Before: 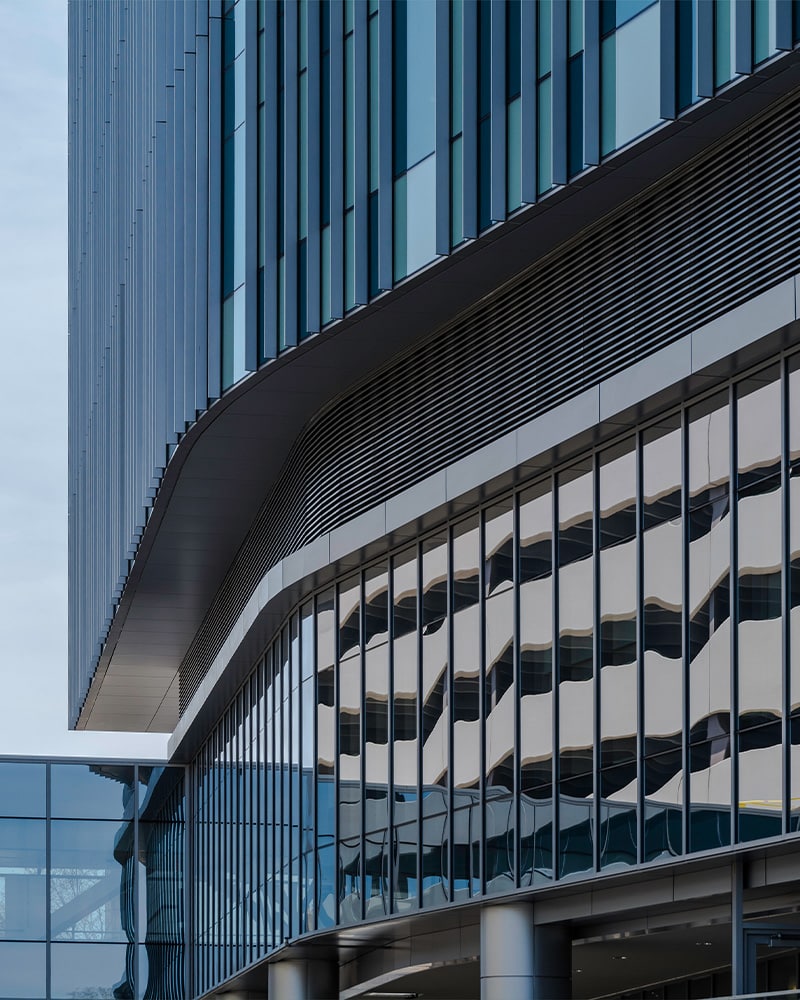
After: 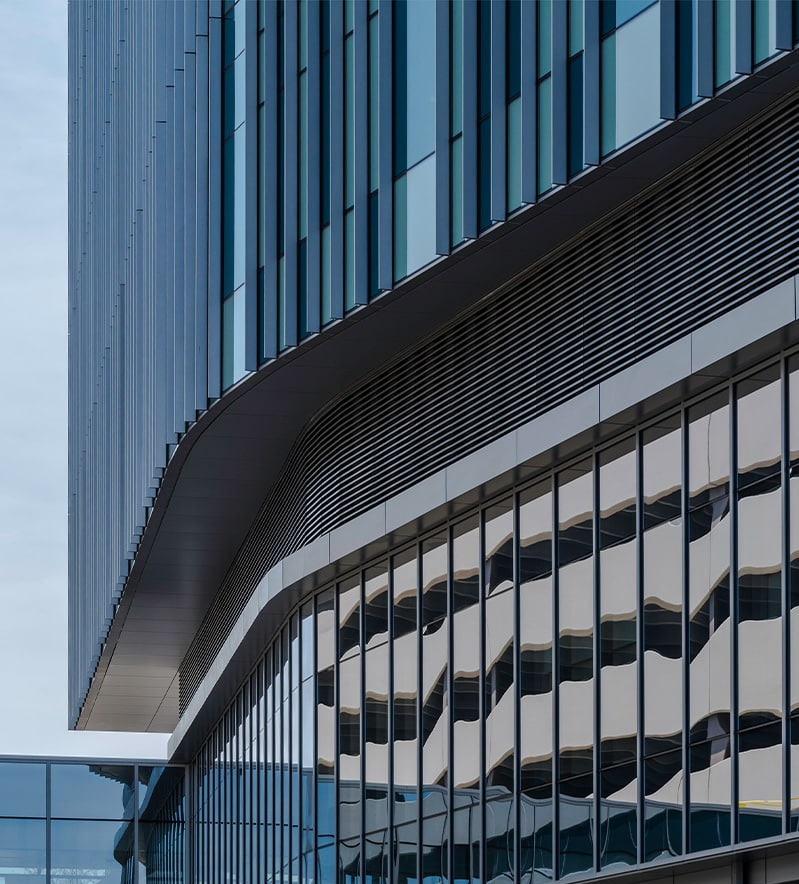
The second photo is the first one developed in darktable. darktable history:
crop and rotate: top 0%, bottom 11.534%
